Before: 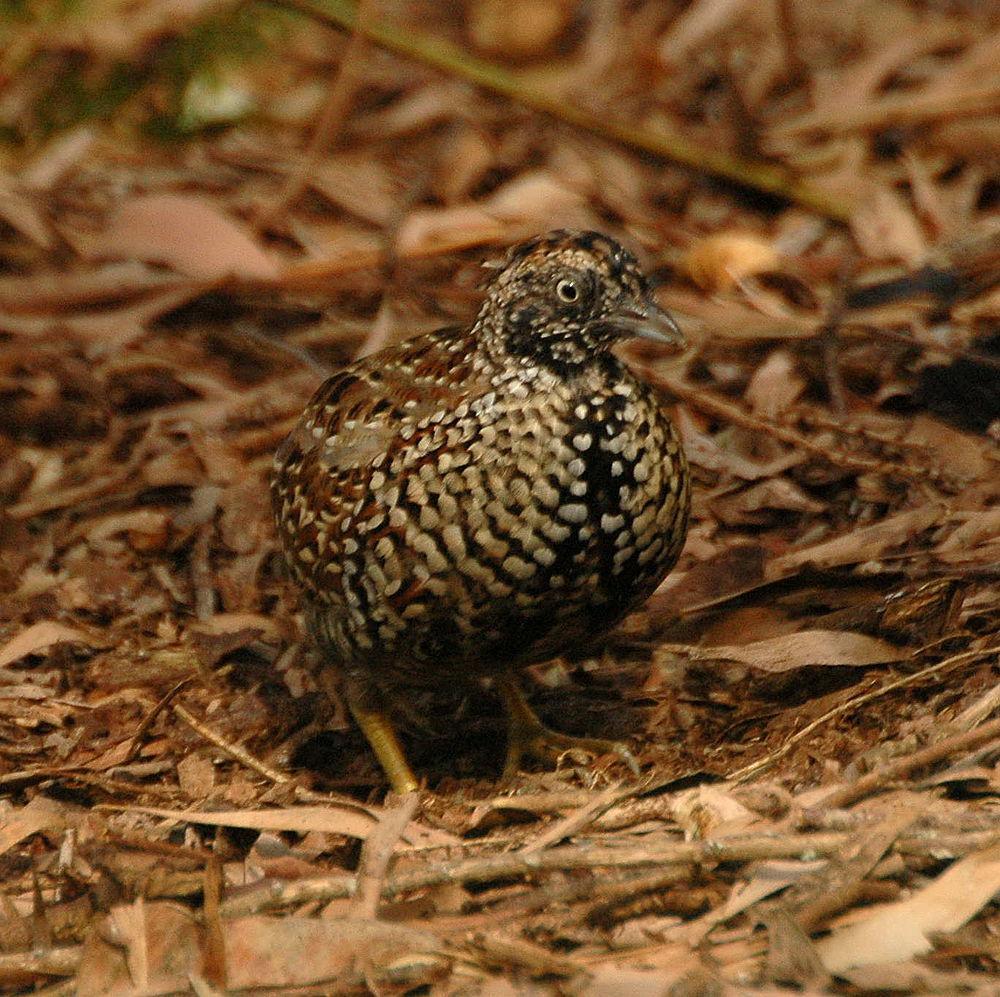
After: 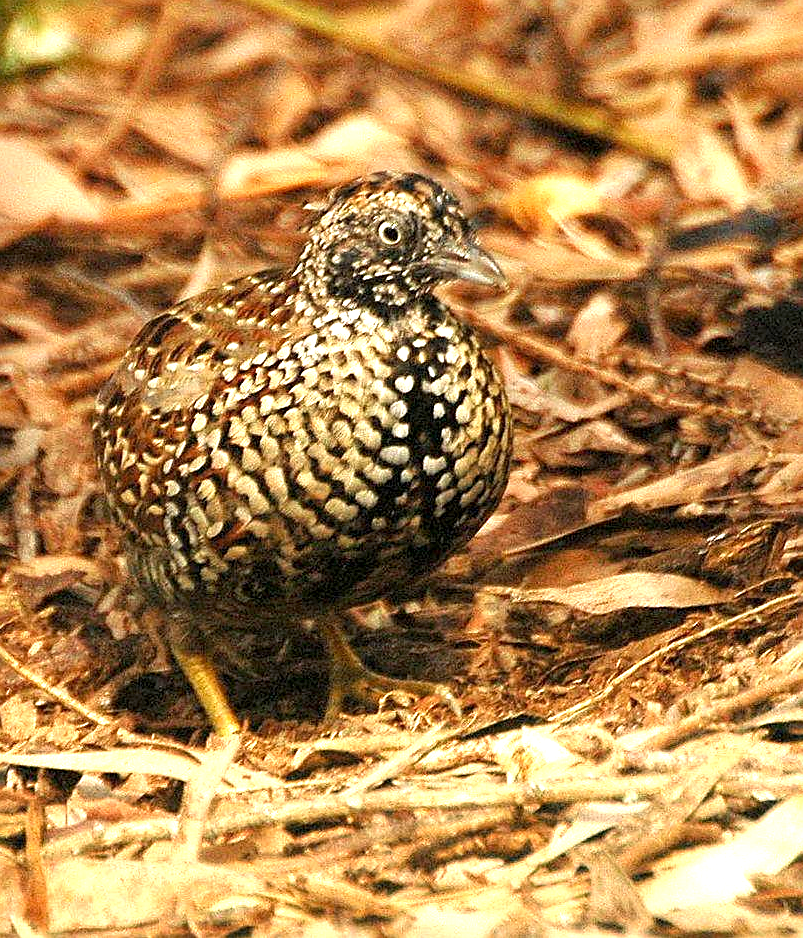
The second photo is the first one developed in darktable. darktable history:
exposure: black level correction 0.001, exposure 1.735 EV, compensate highlight preservation false
sharpen: on, module defaults
crop and rotate: left 17.878%, top 5.894%, right 1.725%
